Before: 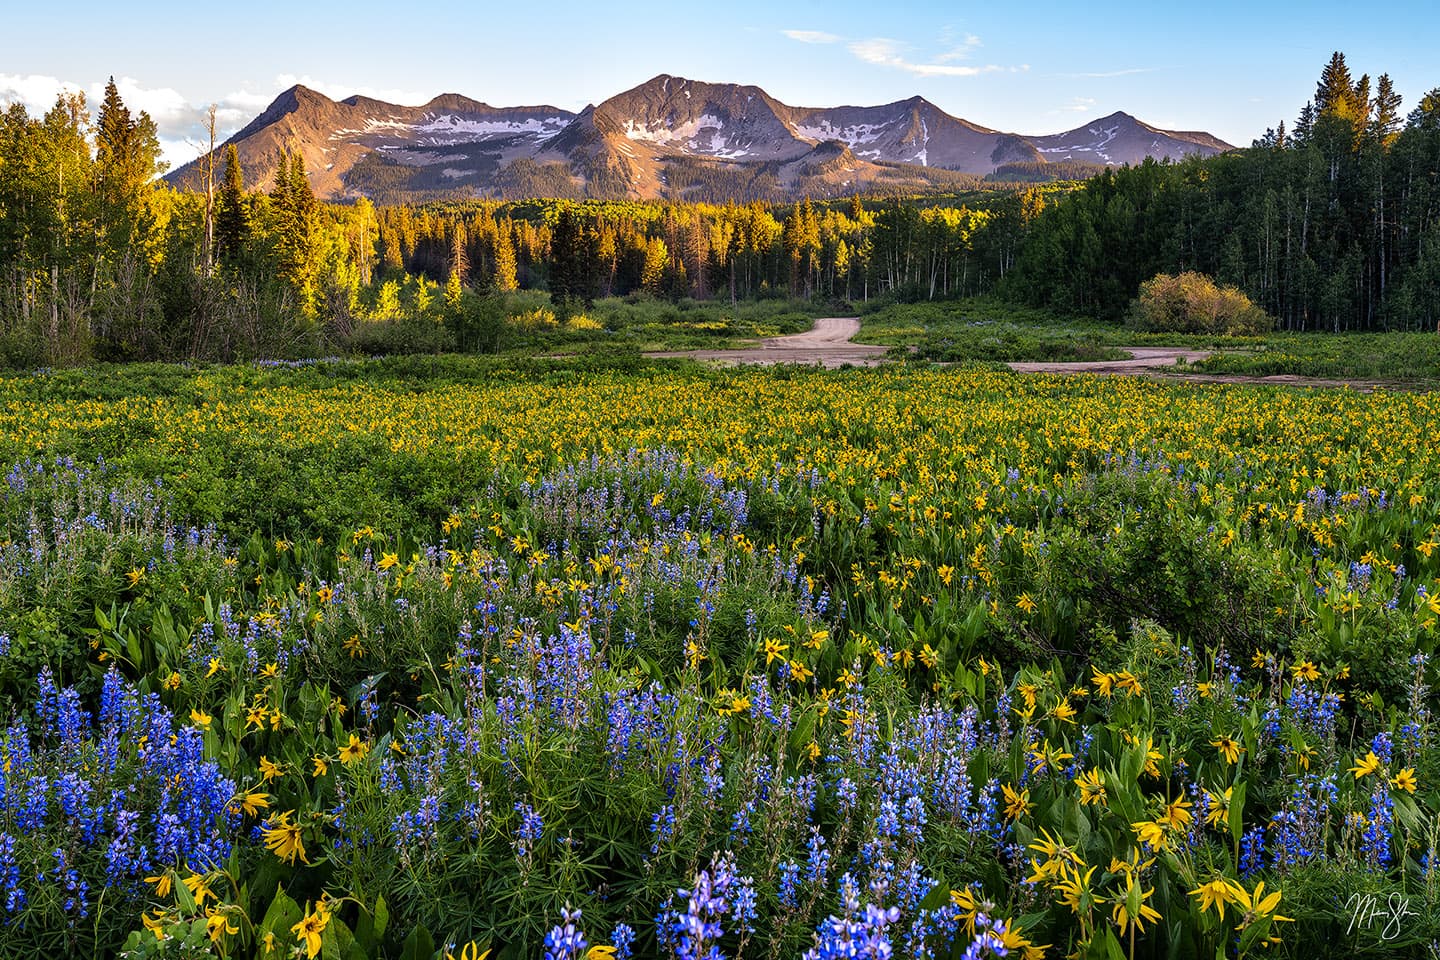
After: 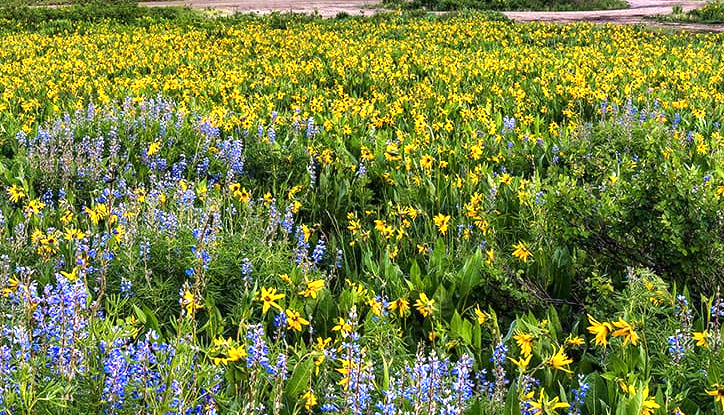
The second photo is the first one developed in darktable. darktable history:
crop: left 35.03%, top 36.625%, right 14.663%, bottom 20.057%
exposure: exposure 0.999 EV, compensate highlight preservation false
